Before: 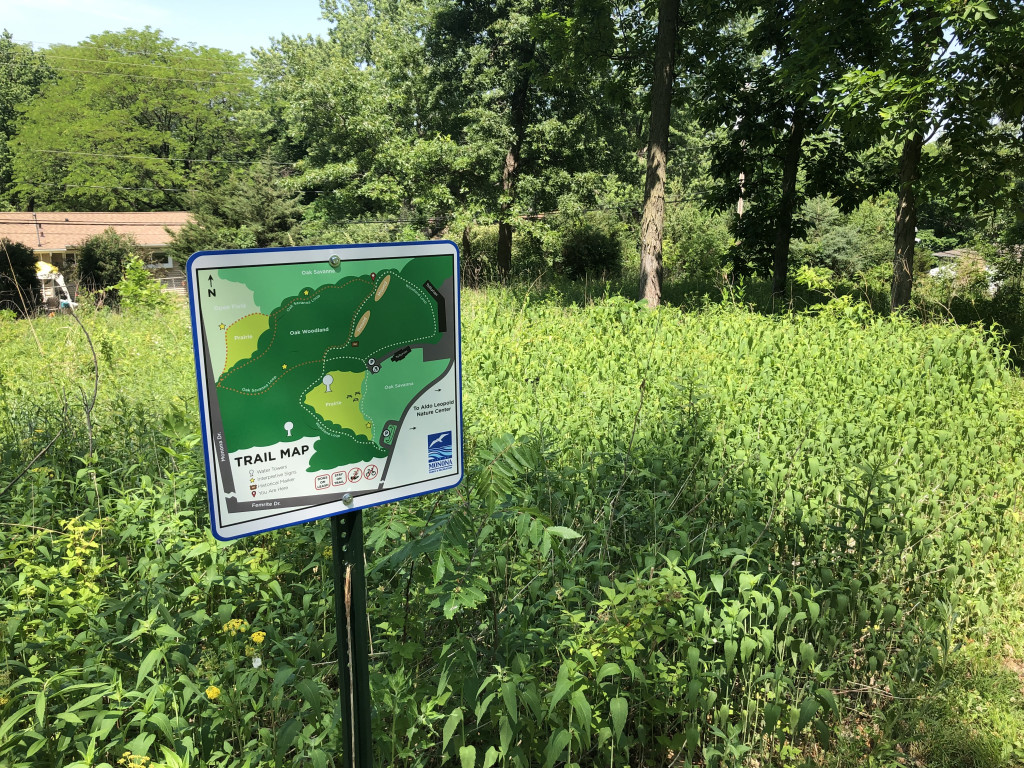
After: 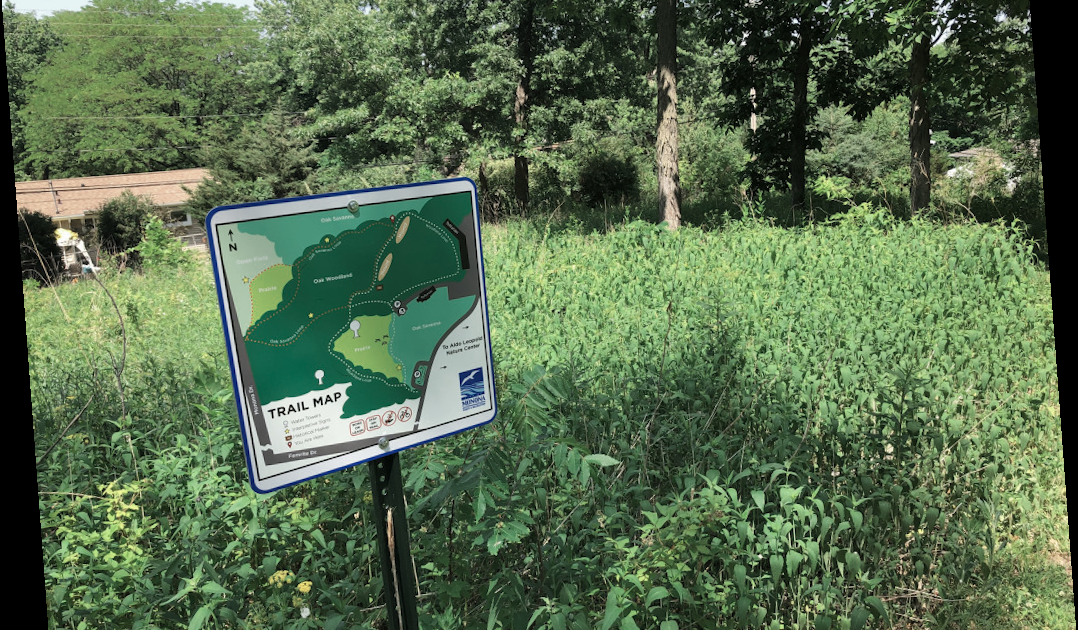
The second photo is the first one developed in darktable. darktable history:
rotate and perspective: rotation -4.25°, automatic cropping off
crop and rotate: top 12.5%, bottom 12.5%
color zones: curves: ch0 [(0, 0.5) (0.125, 0.4) (0.25, 0.5) (0.375, 0.4) (0.5, 0.4) (0.625, 0.35) (0.75, 0.35) (0.875, 0.5)]; ch1 [(0, 0.35) (0.125, 0.45) (0.25, 0.35) (0.375, 0.35) (0.5, 0.35) (0.625, 0.35) (0.75, 0.45) (0.875, 0.35)]; ch2 [(0, 0.6) (0.125, 0.5) (0.25, 0.5) (0.375, 0.6) (0.5, 0.6) (0.625, 0.5) (0.75, 0.5) (0.875, 0.5)]
